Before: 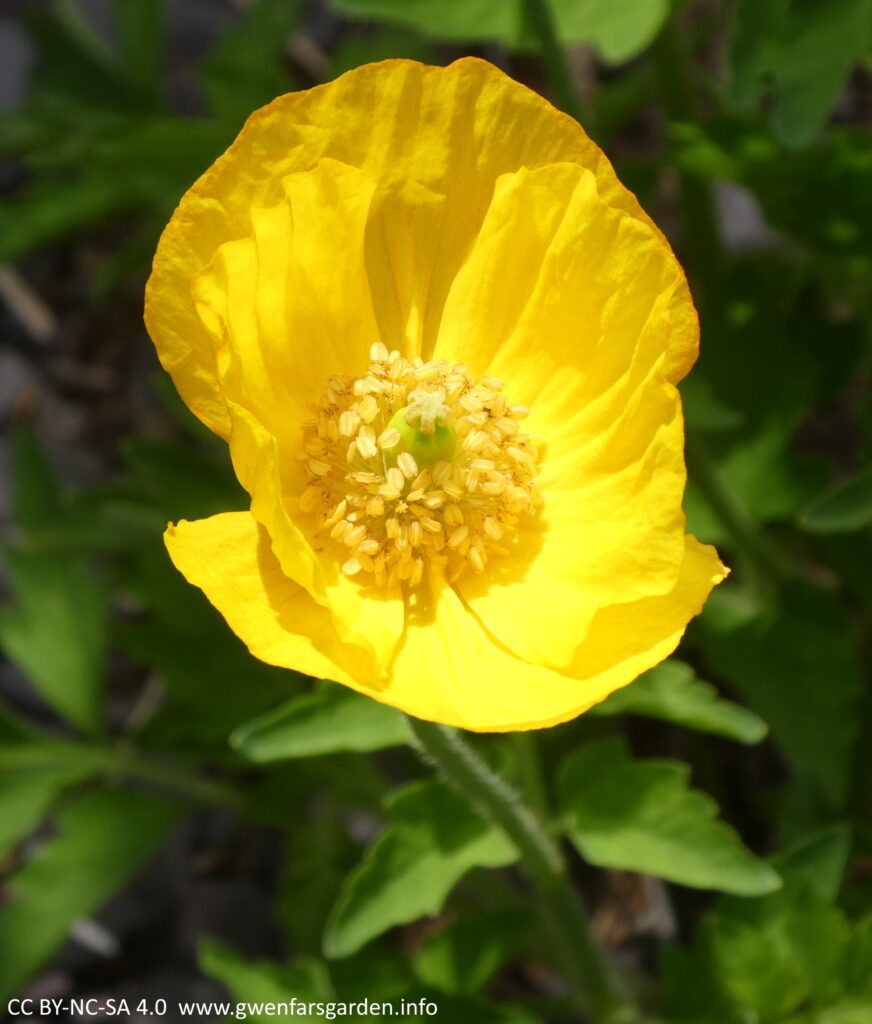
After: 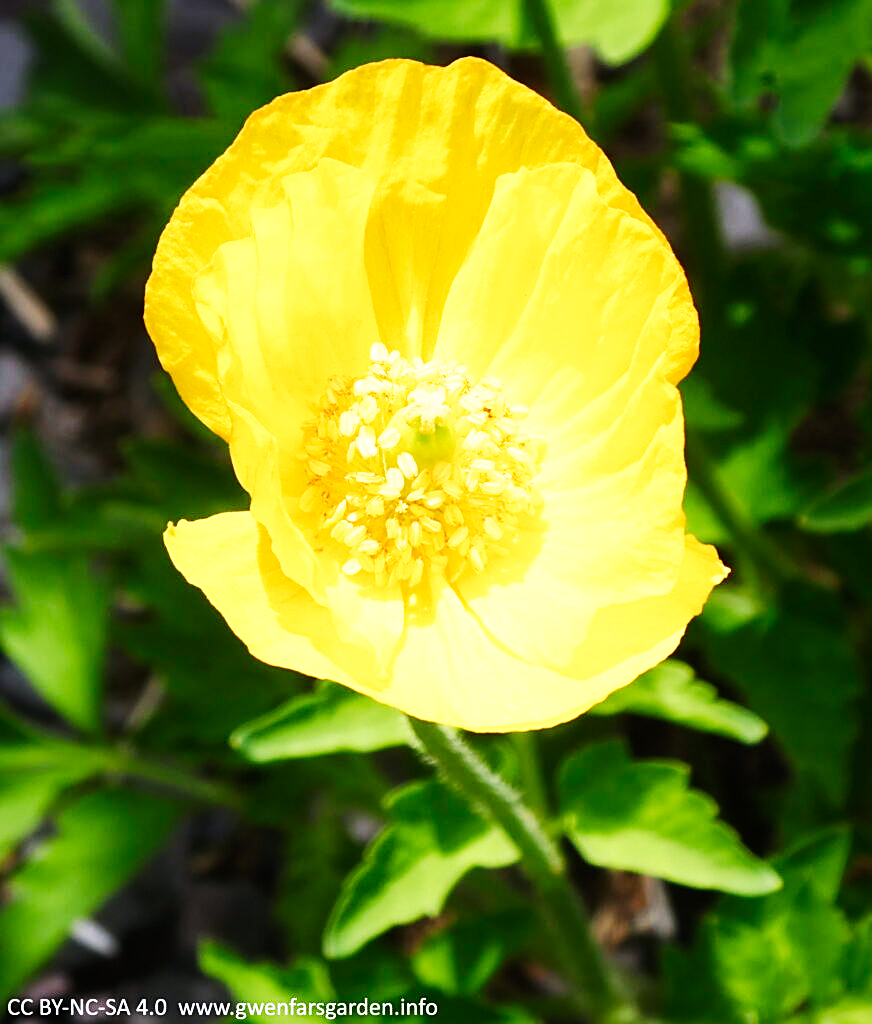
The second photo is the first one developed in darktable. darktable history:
sharpen: on, module defaults
color calibration: illuminant as shot in camera, x 0.358, y 0.373, temperature 4628.91 K
base curve: curves: ch0 [(0, 0) (0.007, 0.004) (0.027, 0.03) (0.046, 0.07) (0.207, 0.54) (0.442, 0.872) (0.673, 0.972) (1, 1)], preserve colors none
